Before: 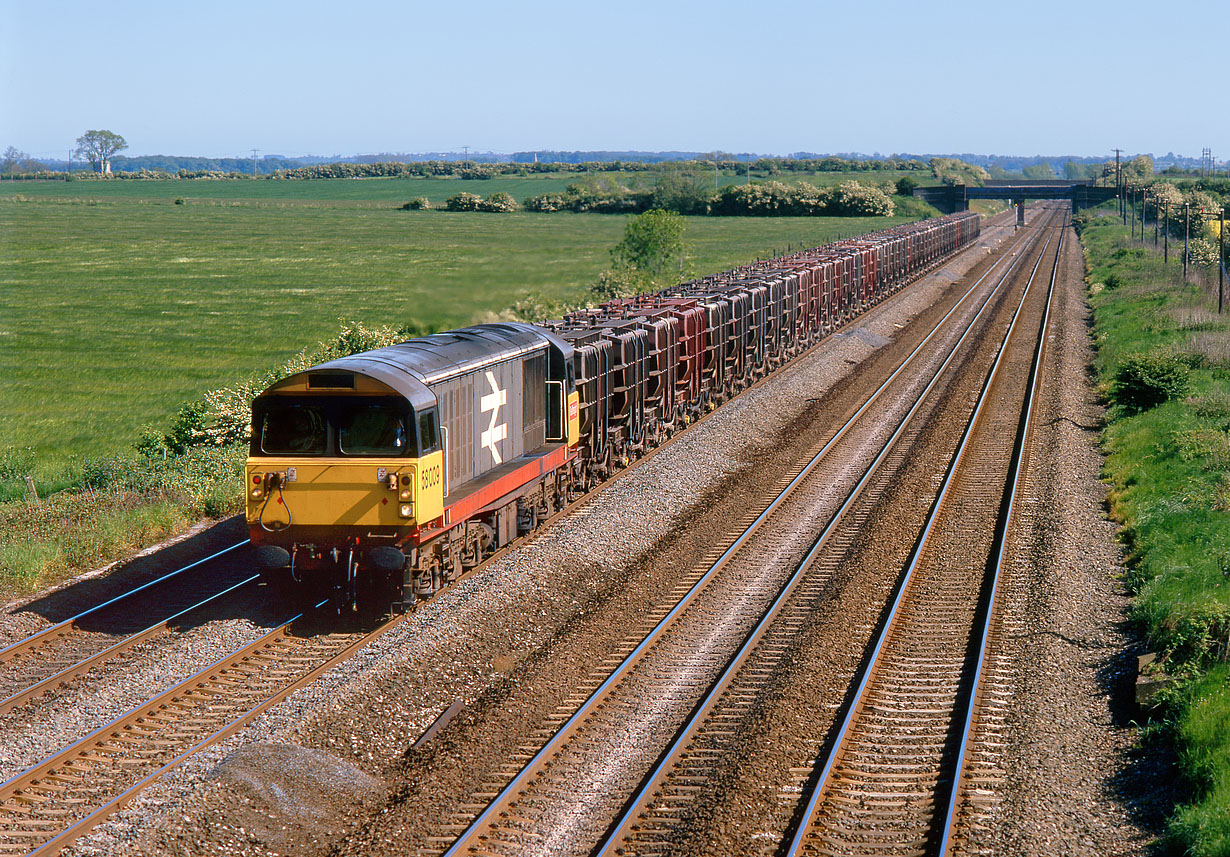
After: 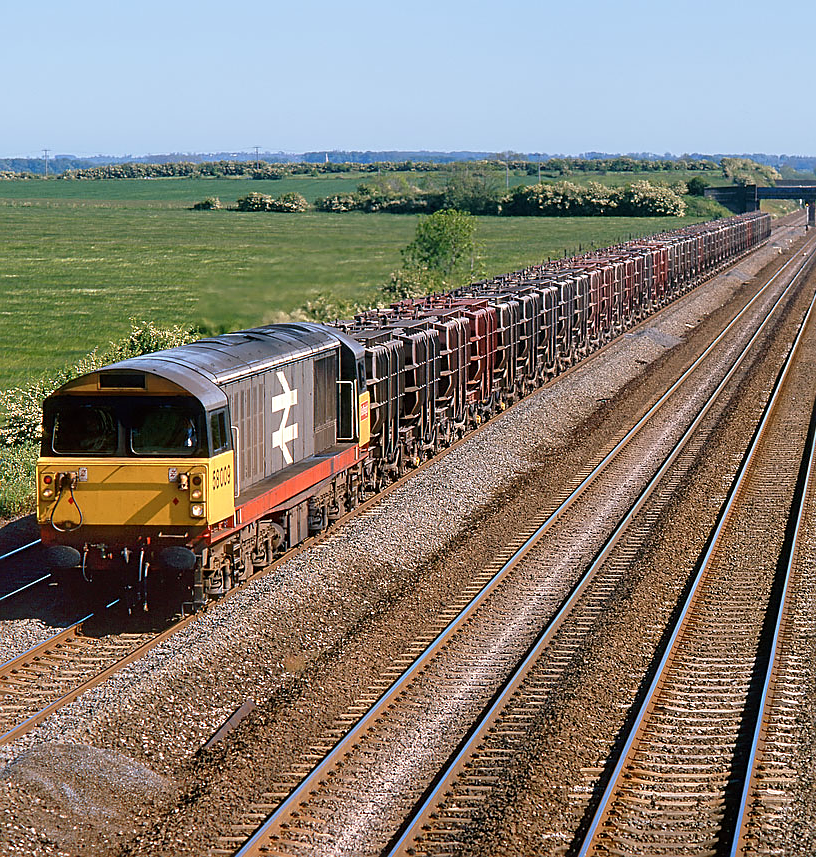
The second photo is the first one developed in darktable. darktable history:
crop: left 17.054%, right 16.532%
levels: mode automatic, levels [0.721, 0.937, 0.997]
sharpen: amount 0.495
